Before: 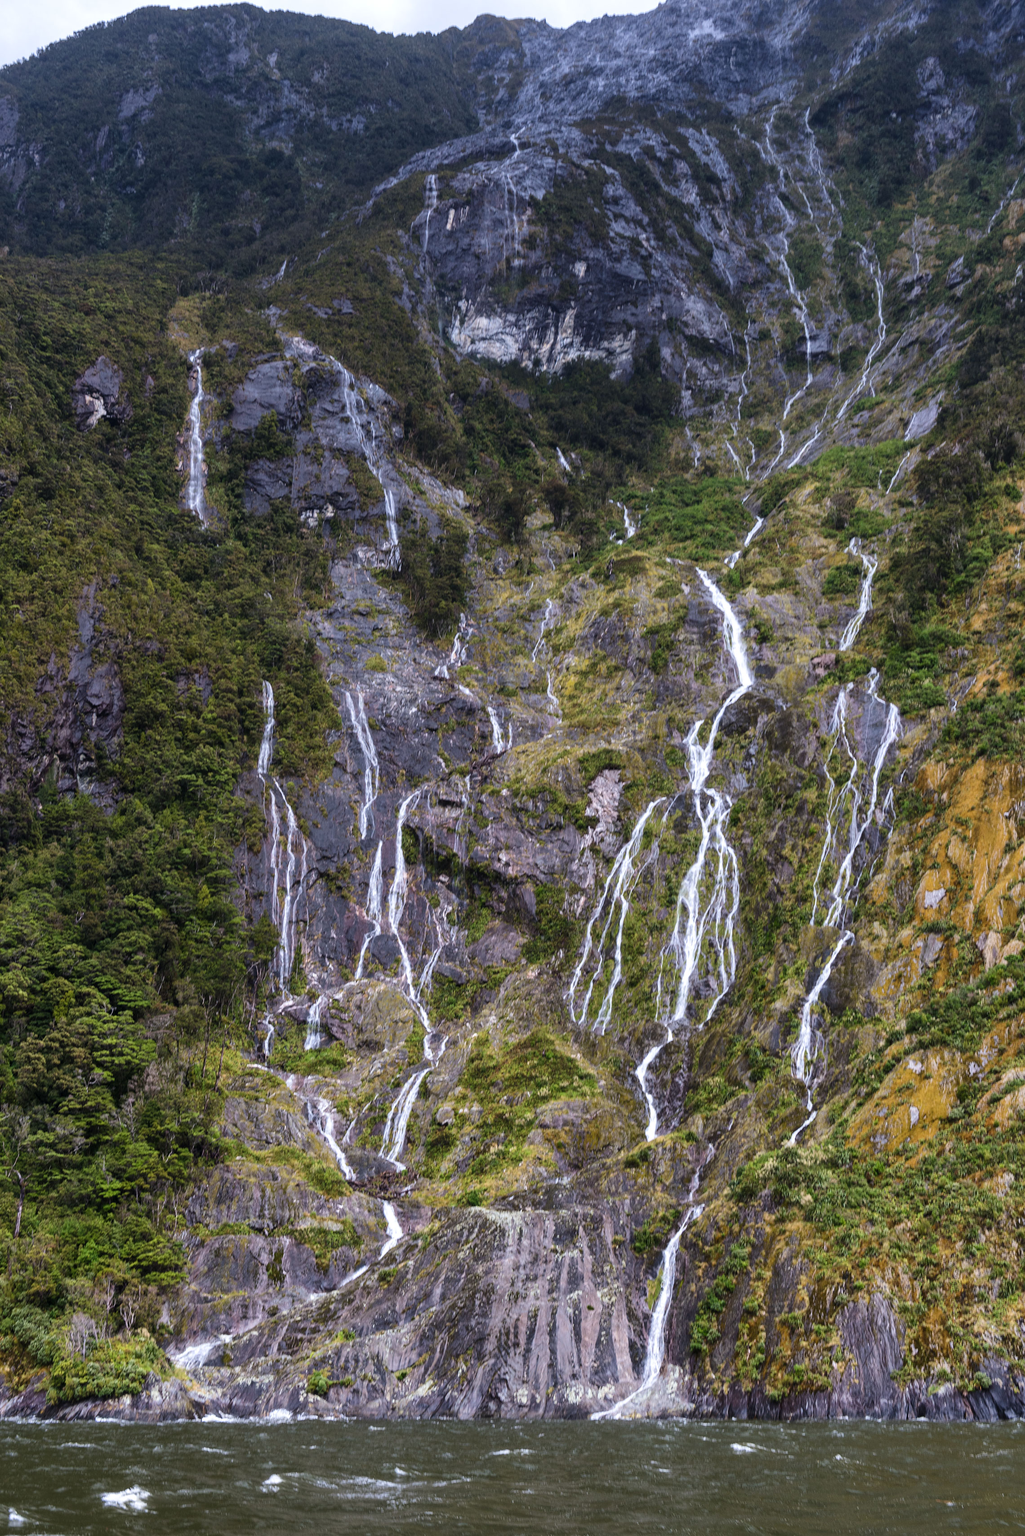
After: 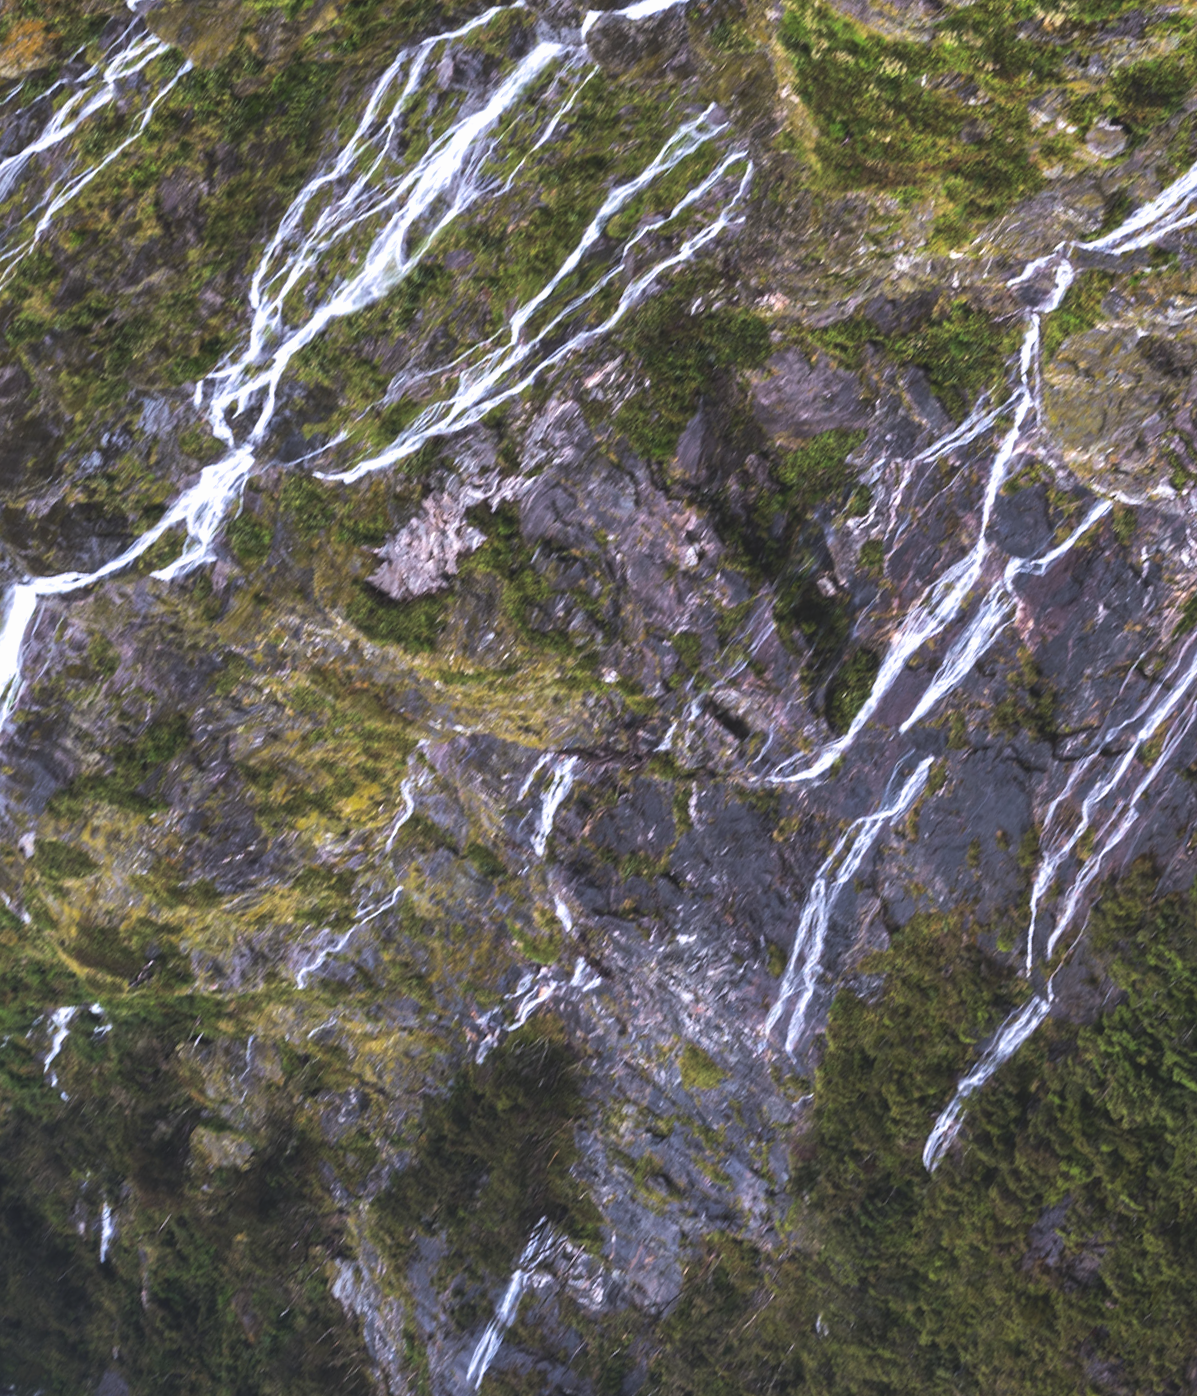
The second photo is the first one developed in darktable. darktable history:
tone curve: curves: ch0 [(0, 0.081) (0.483, 0.453) (0.881, 0.992)], preserve colors none
crop and rotate: angle 147.69°, left 9.112%, top 15.673%, right 4.466%, bottom 17.022%
contrast brightness saturation: contrast -0.099, saturation -0.092
